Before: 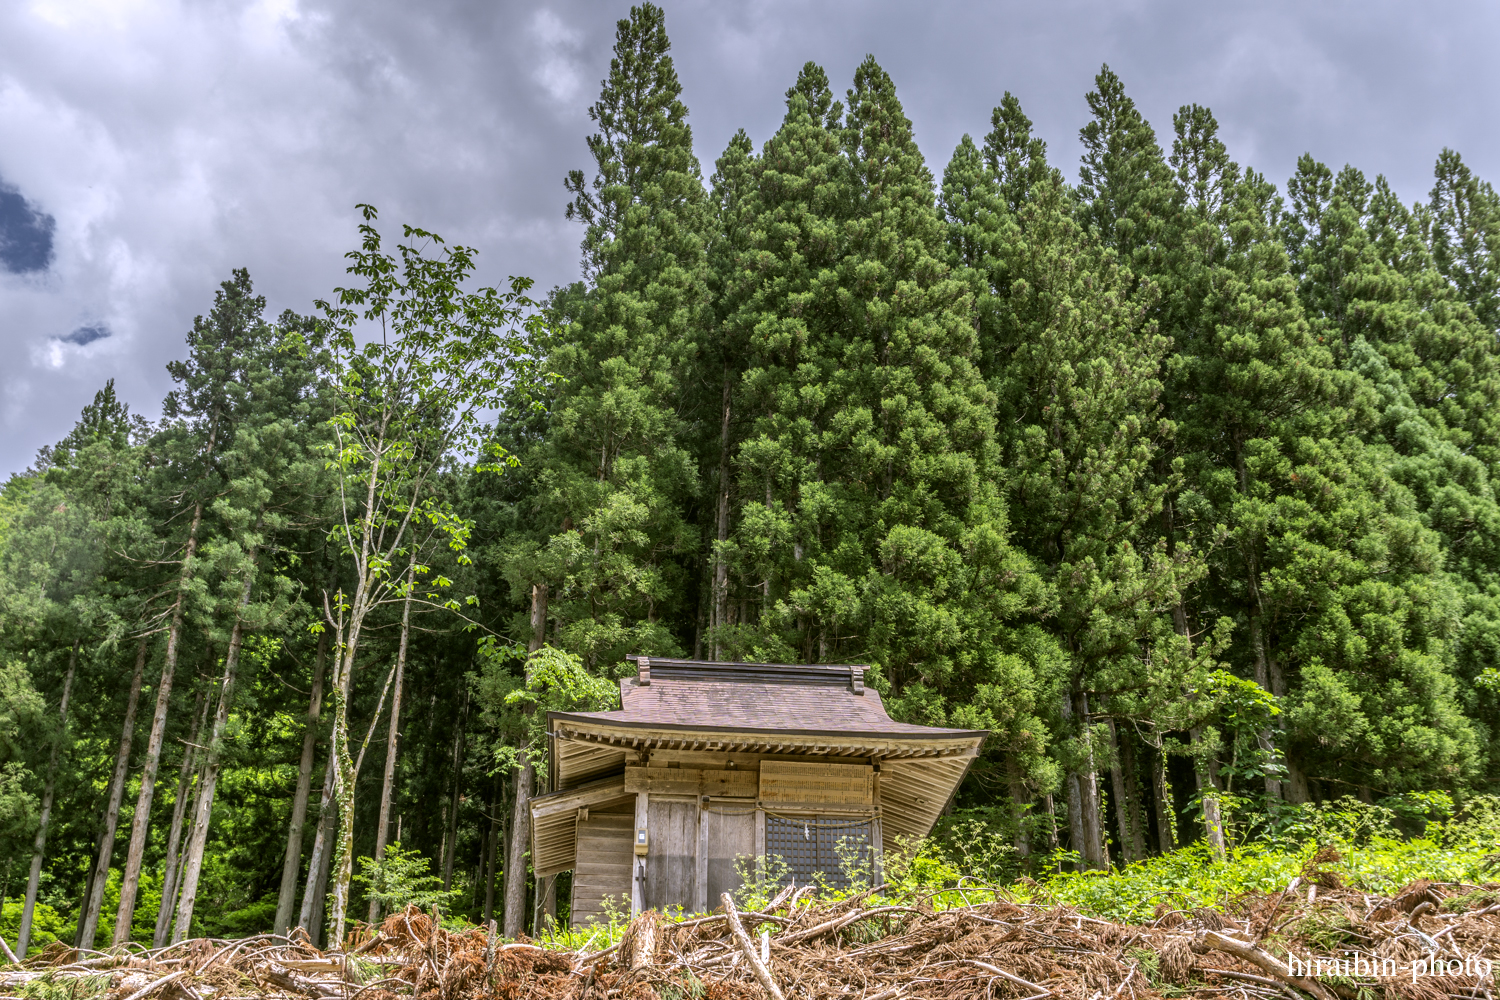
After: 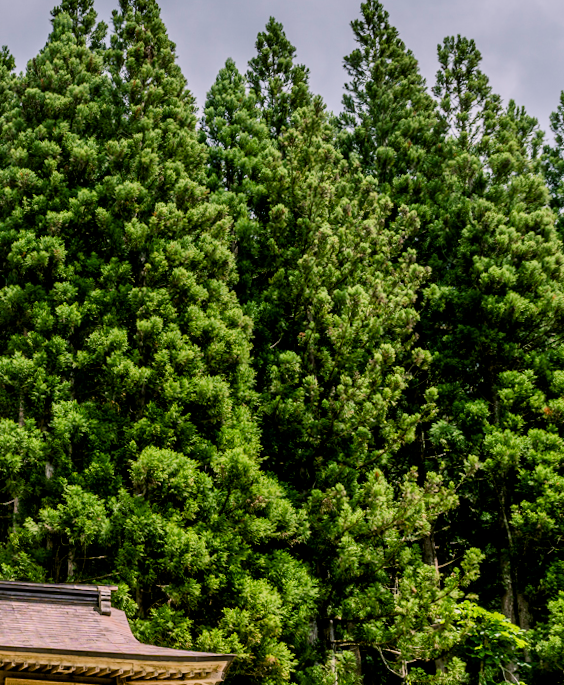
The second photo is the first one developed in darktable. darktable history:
rotate and perspective: rotation 1.72°, automatic cropping off
exposure: black level correction 0.001, compensate highlight preservation false
crop and rotate: left 49.936%, top 10.094%, right 13.136%, bottom 24.256%
color balance rgb: shadows lift › chroma 2%, shadows lift › hue 185.64°, power › luminance 1.48%, highlights gain › chroma 3%, highlights gain › hue 54.51°, global offset › luminance -0.4%, perceptual saturation grading › highlights -18.47%, perceptual saturation grading › mid-tones 6.62%, perceptual saturation grading › shadows 28.22%, perceptual brilliance grading › highlights 15.68%, perceptual brilliance grading › shadows -14.29%, global vibrance 25.96%, contrast 6.45%
filmic rgb: black relative exposure -7.65 EV, white relative exposure 4.56 EV, hardness 3.61
